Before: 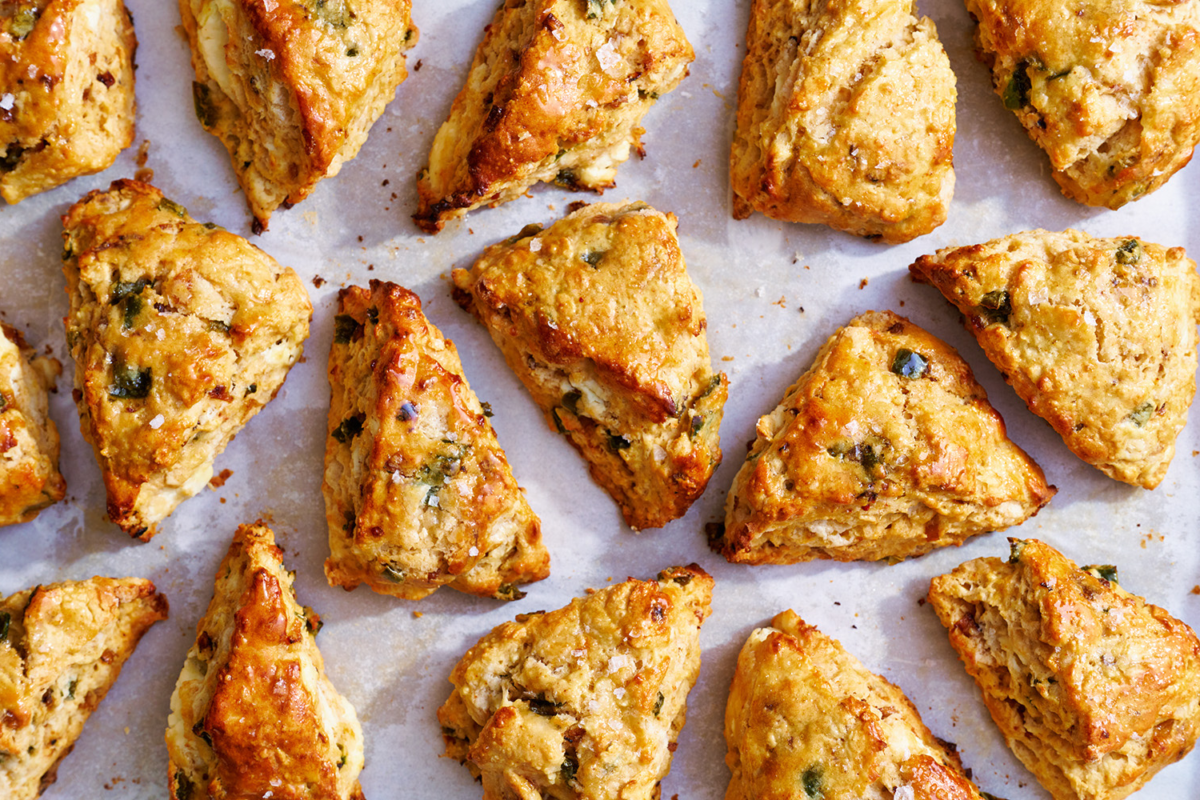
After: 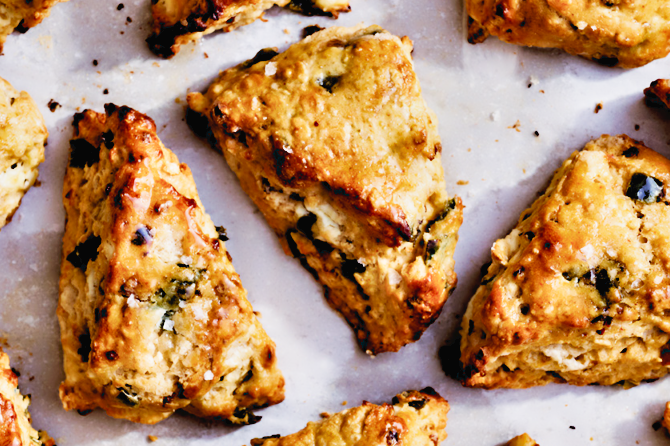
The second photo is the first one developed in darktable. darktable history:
crop and rotate: left 22.13%, top 22.054%, right 22.026%, bottom 22.102%
contrast equalizer: y [[0.783, 0.666, 0.575, 0.77, 0.556, 0.501], [0.5 ×6], [0.5 ×6], [0, 0.02, 0.272, 0.399, 0.062, 0], [0 ×6]]
tone curve: curves: ch0 [(0, 0) (0.003, 0.032) (0.011, 0.033) (0.025, 0.036) (0.044, 0.046) (0.069, 0.069) (0.1, 0.108) (0.136, 0.157) (0.177, 0.208) (0.224, 0.256) (0.277, 0.313) (0.335, 0.379) (0.399, 0.444) (0.468, 0.514) (0.543, 0.595) (0.623, 0.687) (0.709, 0.772) (0.801, 0.854) (0.898, 0.933) (1, 1)], preserve colors none
filmic rgb: white relative exposure 3.8 EV, hardness 4.35
